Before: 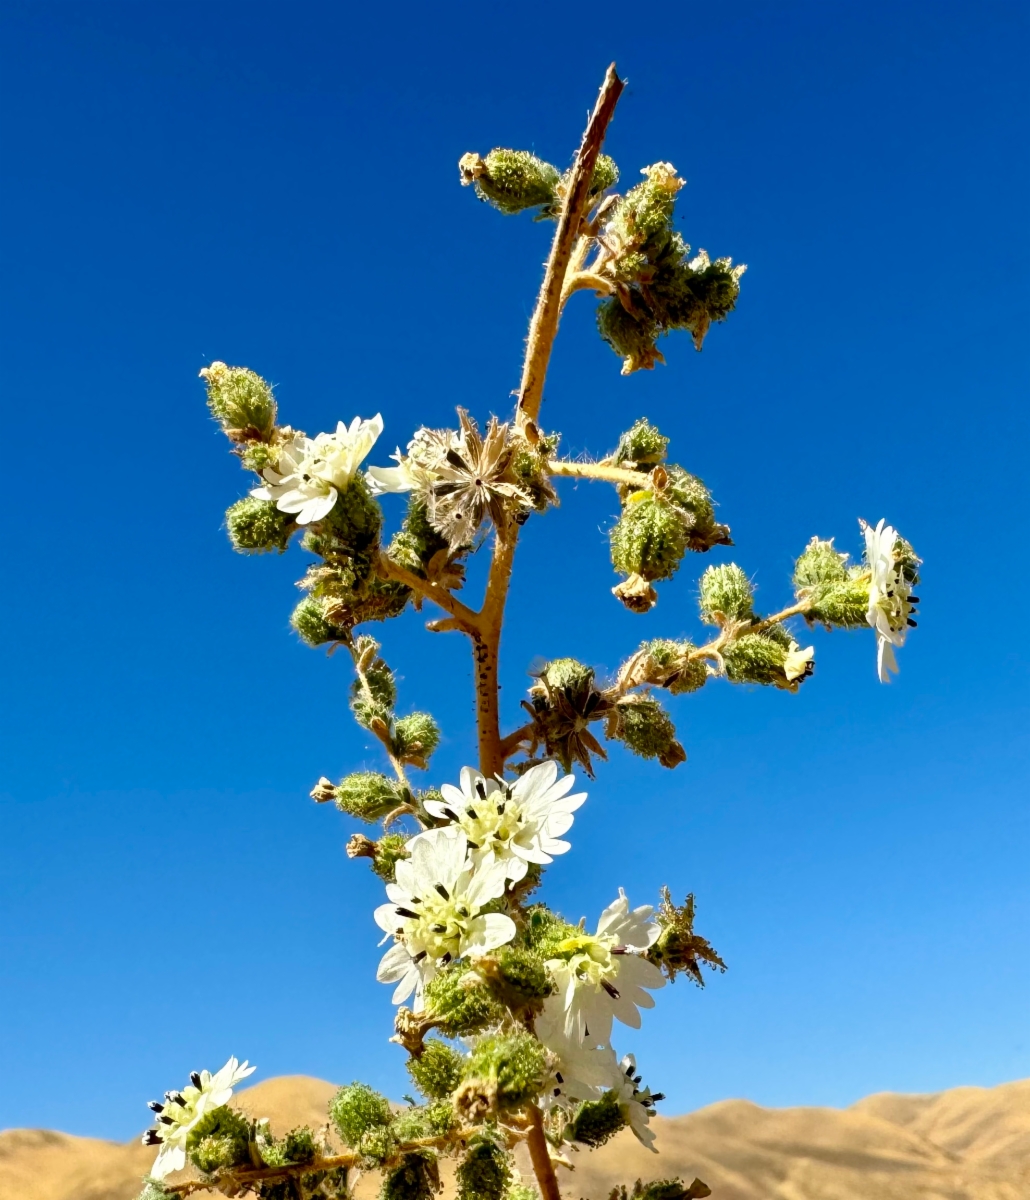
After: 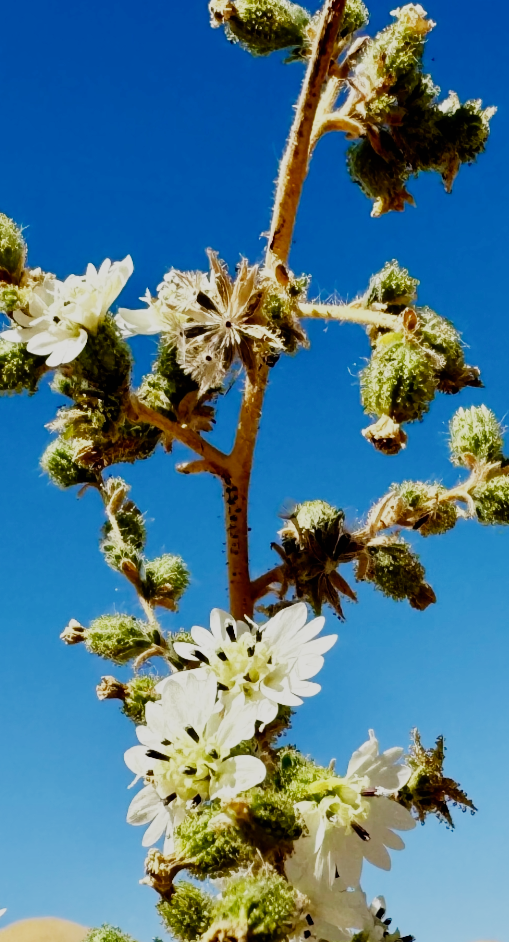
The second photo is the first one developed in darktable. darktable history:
sigmoid: skew -0.2, preserve hue 0%, red attenuation 0.1, red rotation 0.035, green attenuation 0.1, green rotation -0.017, blue attenuation 0.15, blue rotation -0.052, base primaries Rec2020
crop and rotate: angle 0.02°, left 24.353%, top 13.219%, right 26.156%, bottom 8.224%
